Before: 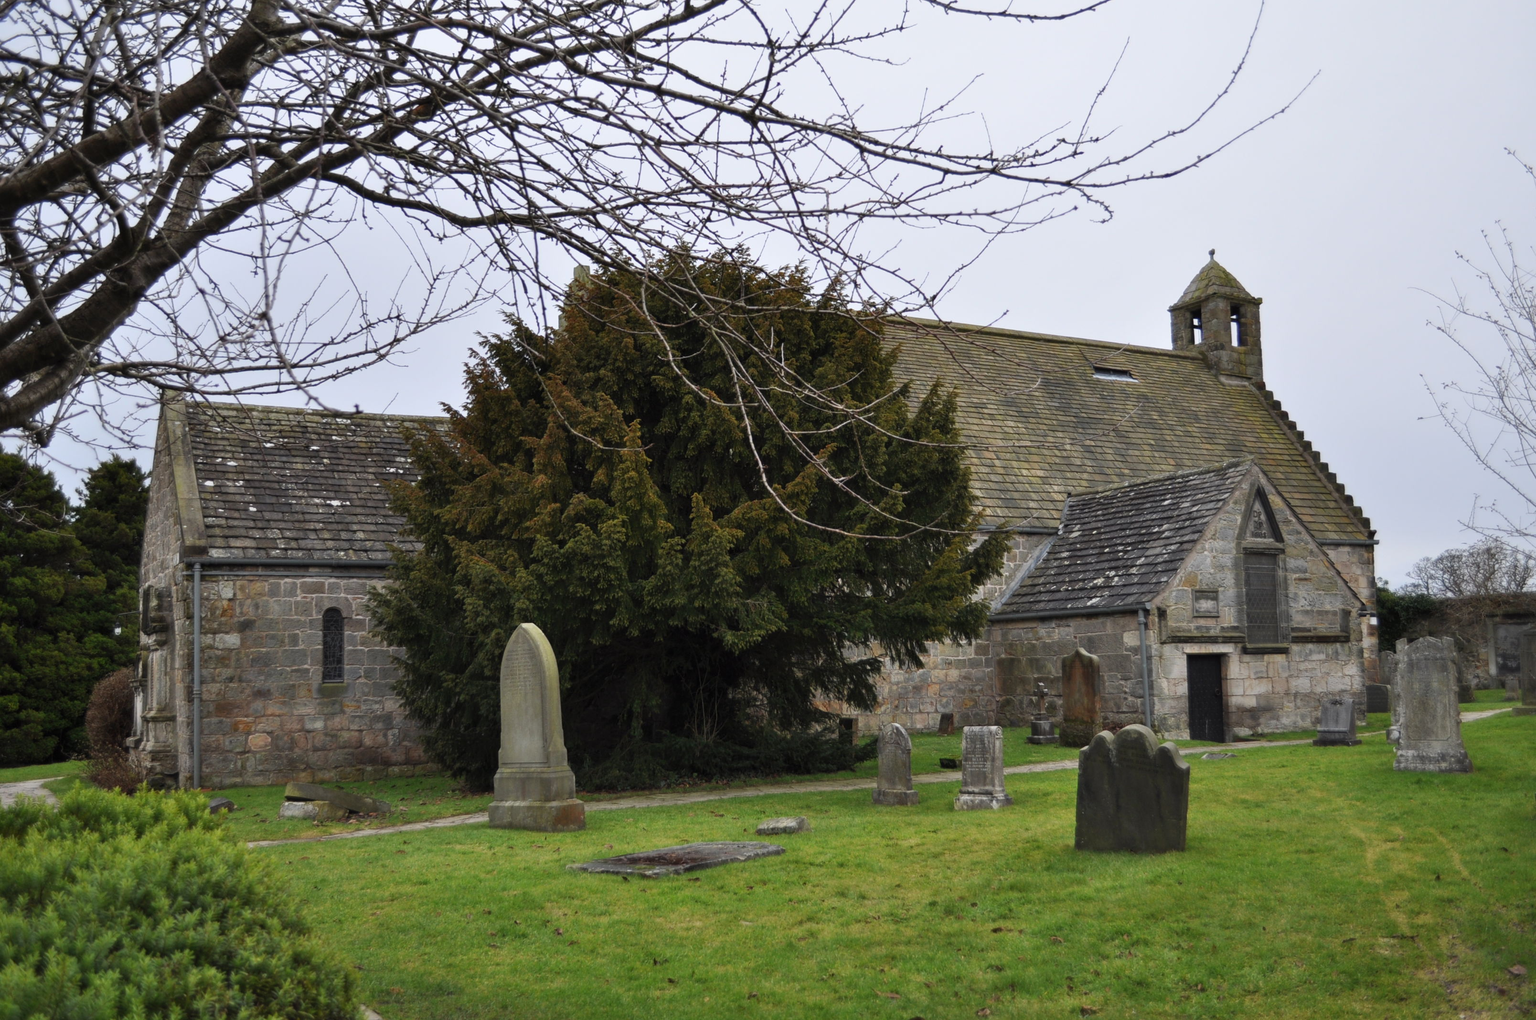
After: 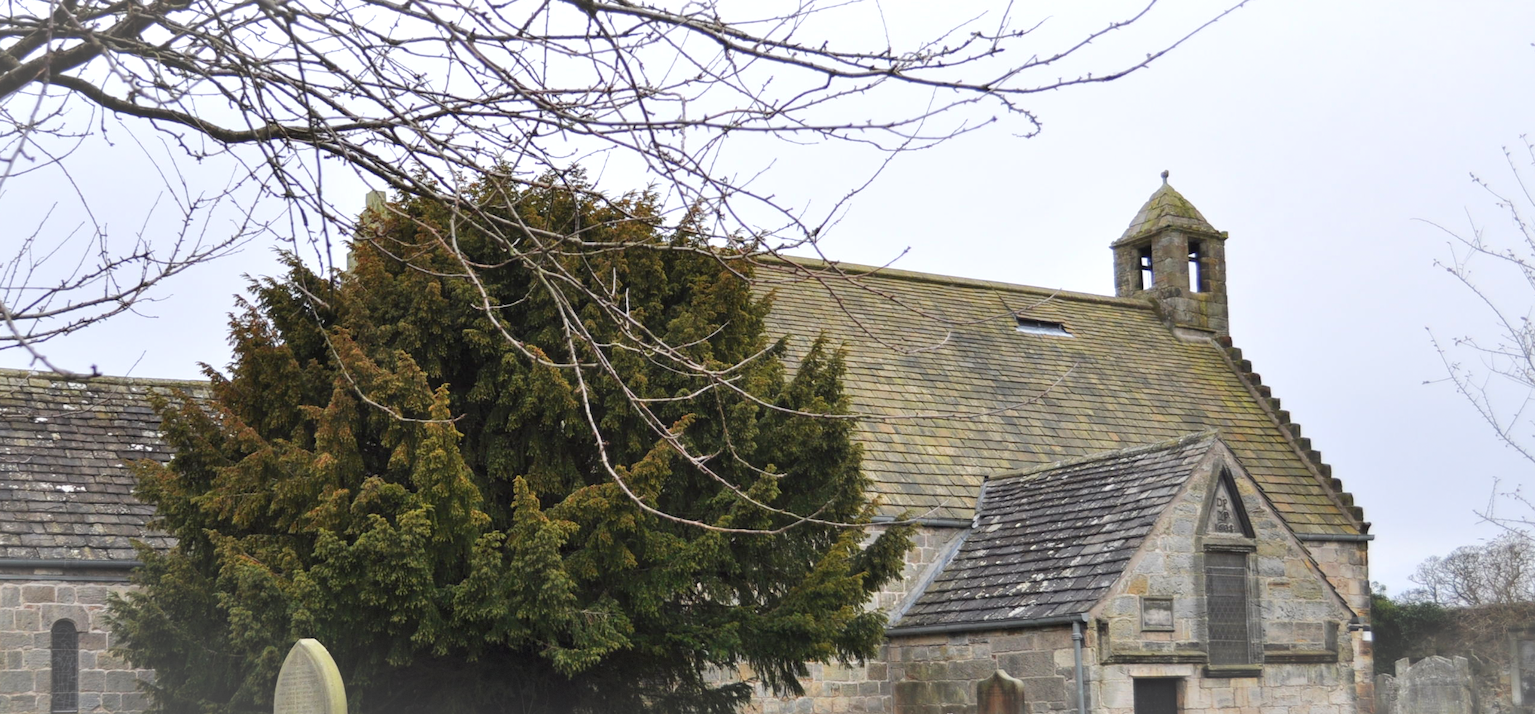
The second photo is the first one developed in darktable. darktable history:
vignetting: fall-off start 80.98%, fall-off radius 61.95%, brightness 0.068, saturation 0.002, automatic ratio true, width/height ratio 1.41, dithering 8-bit output
crop: left 18.353%, top 11.108%, right 1.773%, bottom 32.926%
tone equalizer: -8 EV 1.02 EV, -7 EV 0.975 EV, -6 EV 1.02 EV, -5 EV 0.97 EV, -4 EV 1.03 EV, -3 EV 0.762 EV, -2 EV 0.505 EV, -1 EV 0.249 EV, edges refinement/feathering 500, mask exposure compensation -1.57 EV, preserve details no
